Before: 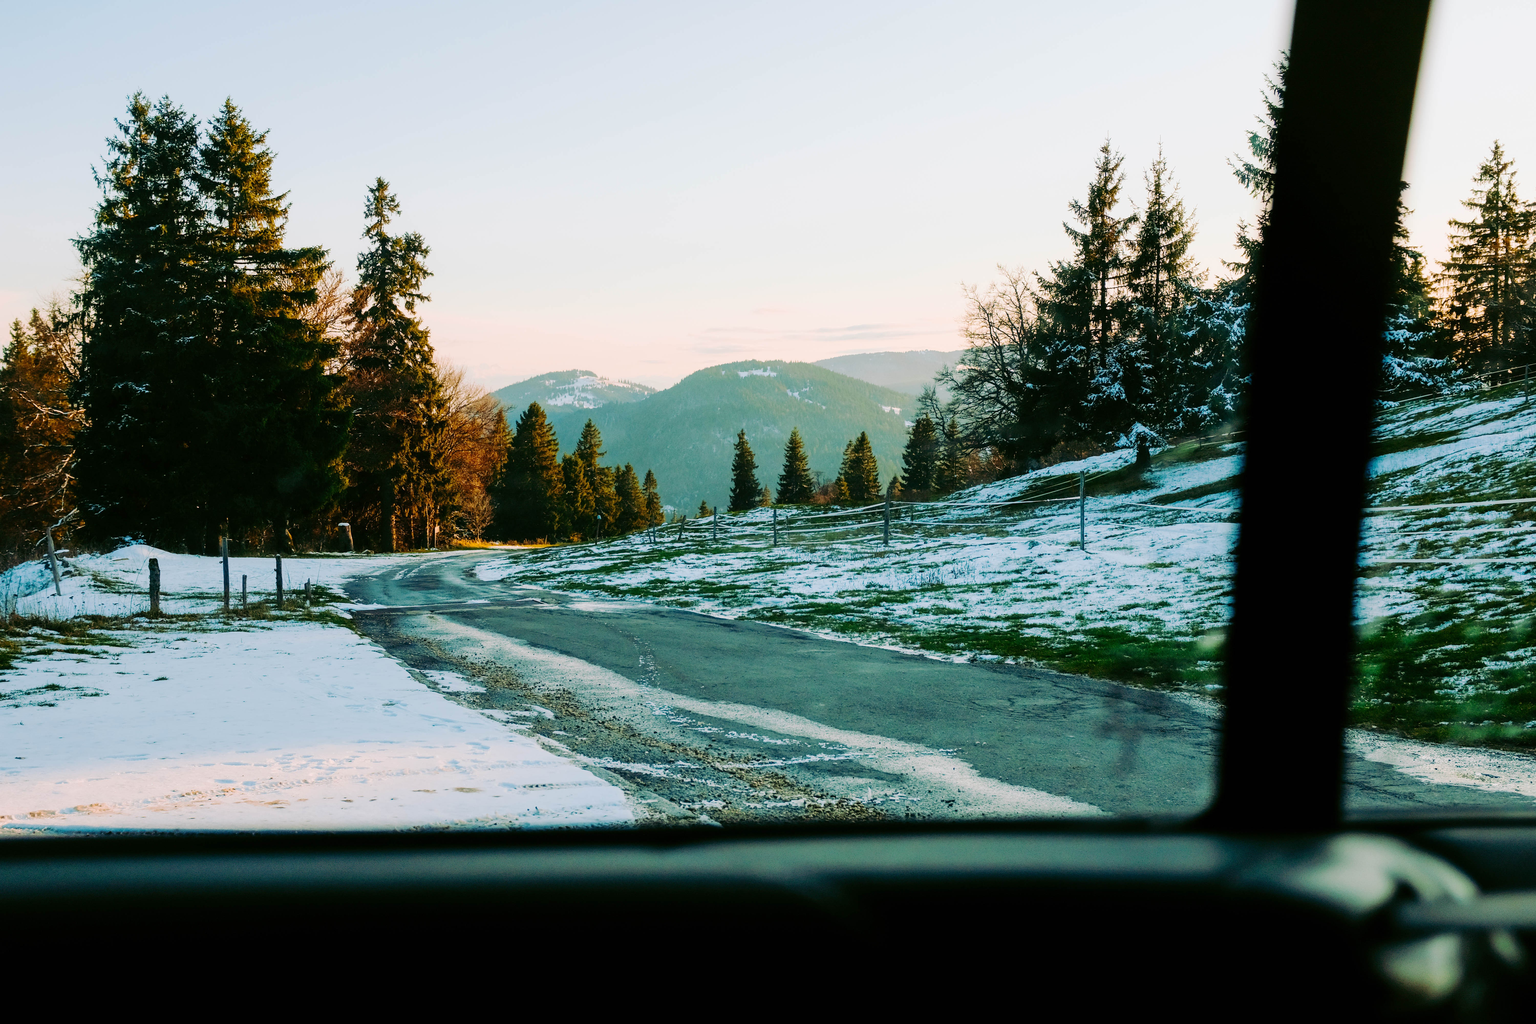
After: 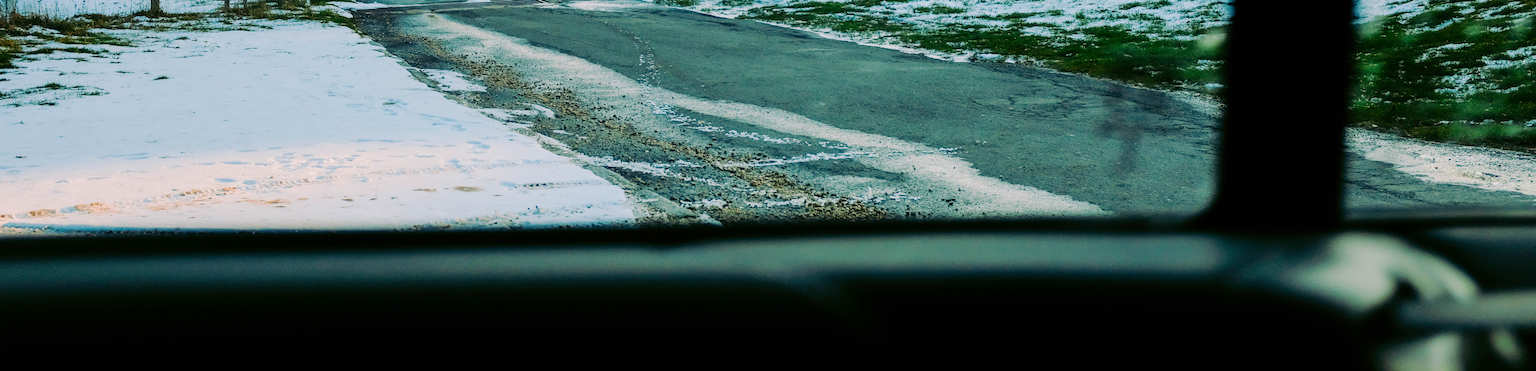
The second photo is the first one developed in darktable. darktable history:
crop and rotate: top 58.743%, bottom 5.001%
